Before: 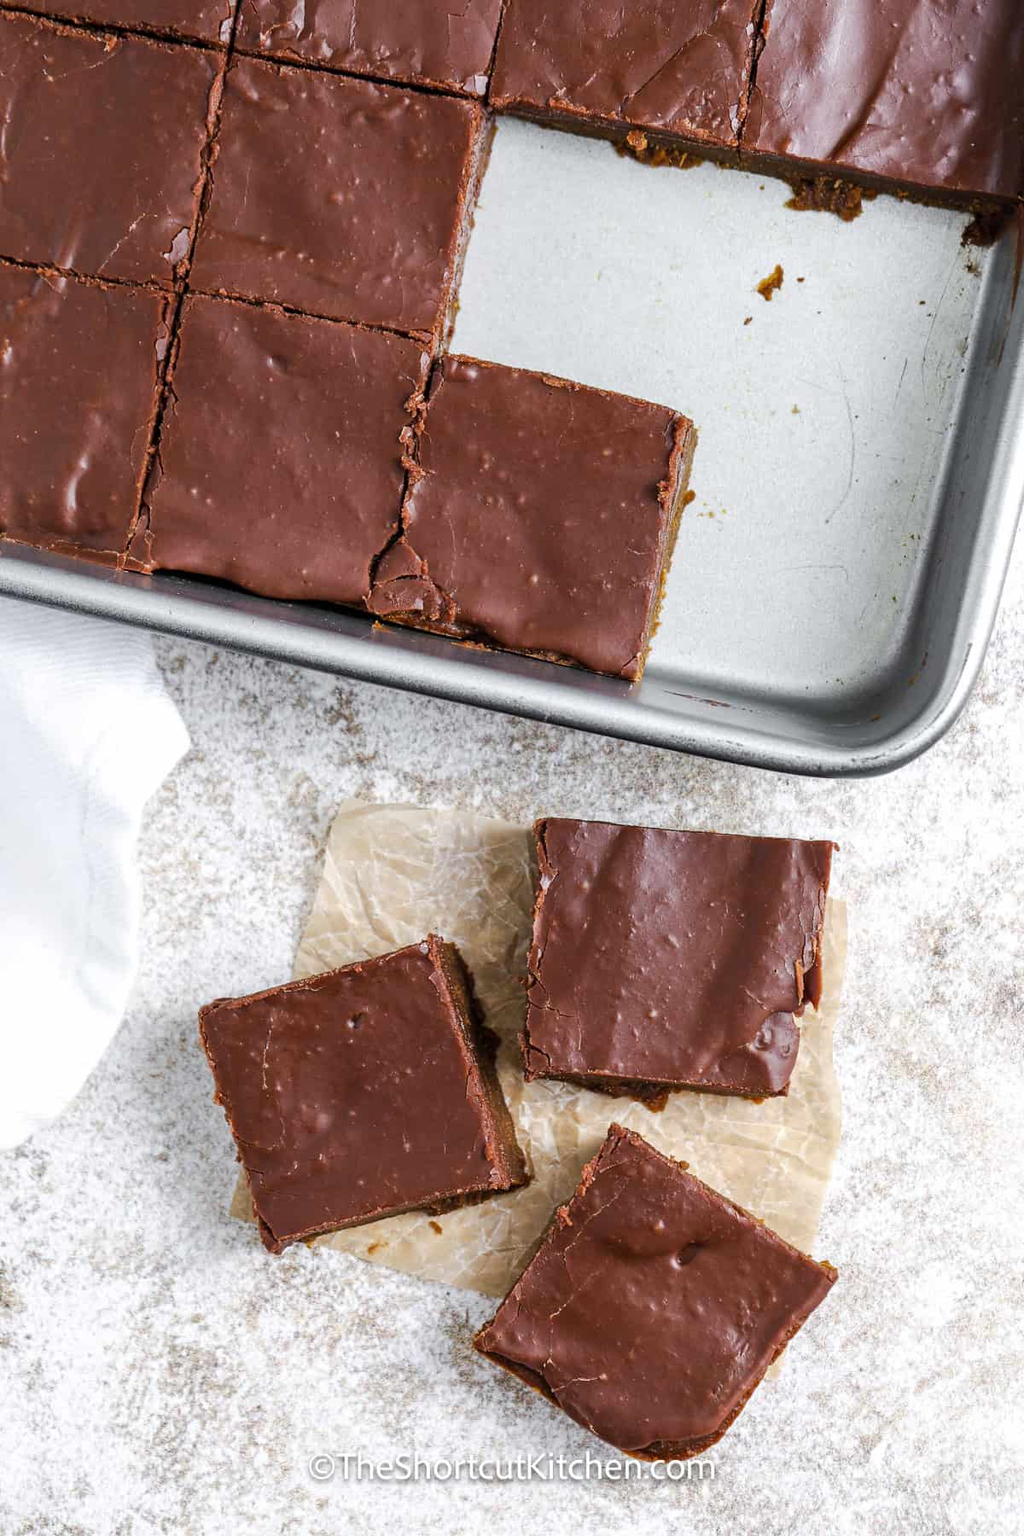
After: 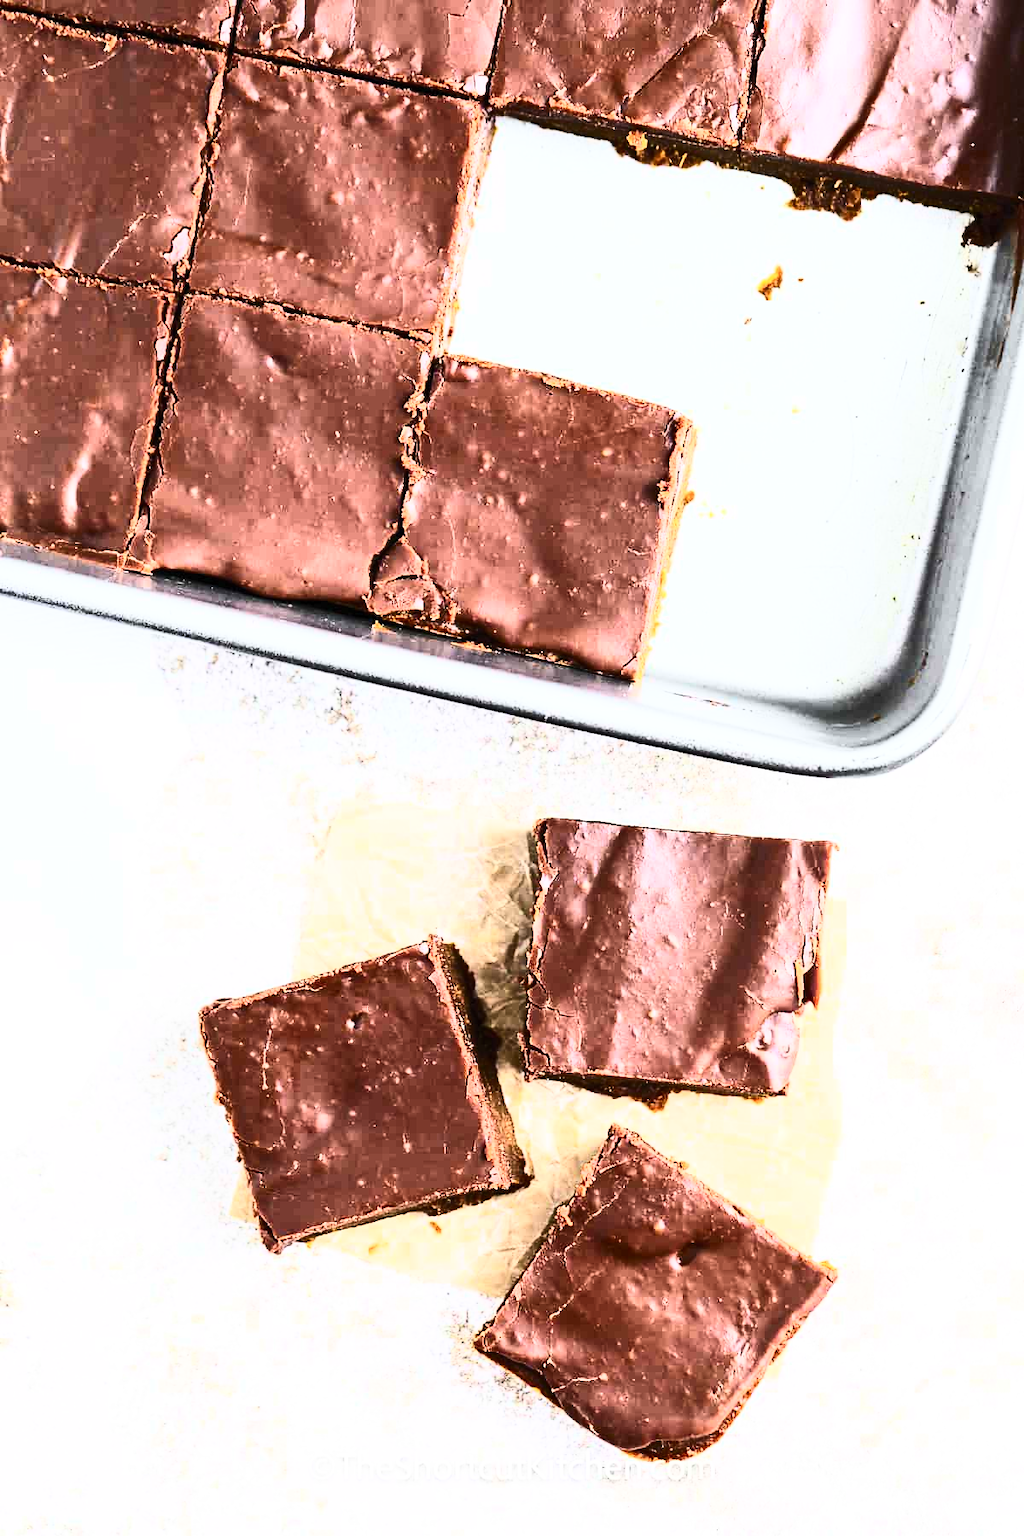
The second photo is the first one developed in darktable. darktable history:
base curve: curves: ch0 [(0, 0) (0.028, 0.03) (0.121, 0.232) (0.46, 0.748) (0.859, 0.968) (1, 1)]
contrast brightness saturation: contrast 0.62, brightness 0.34, saturation 0.14
